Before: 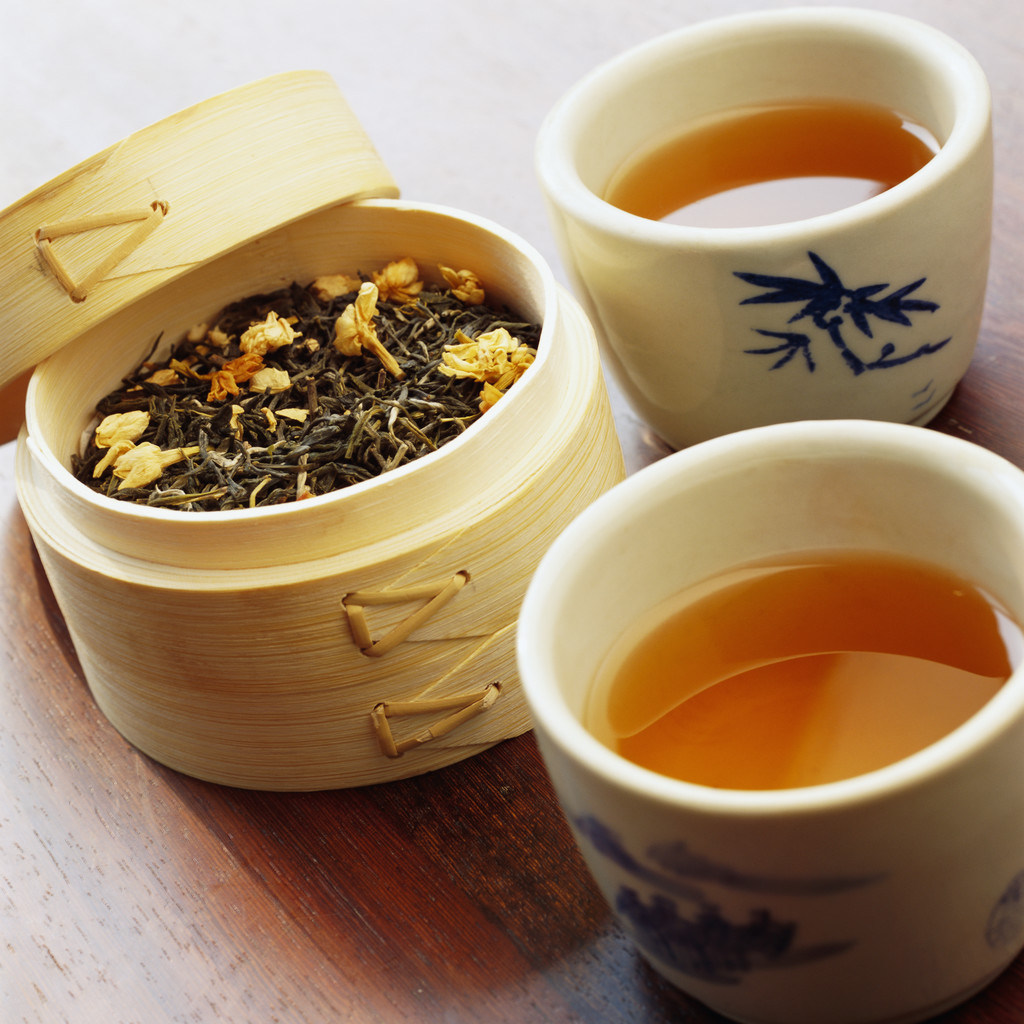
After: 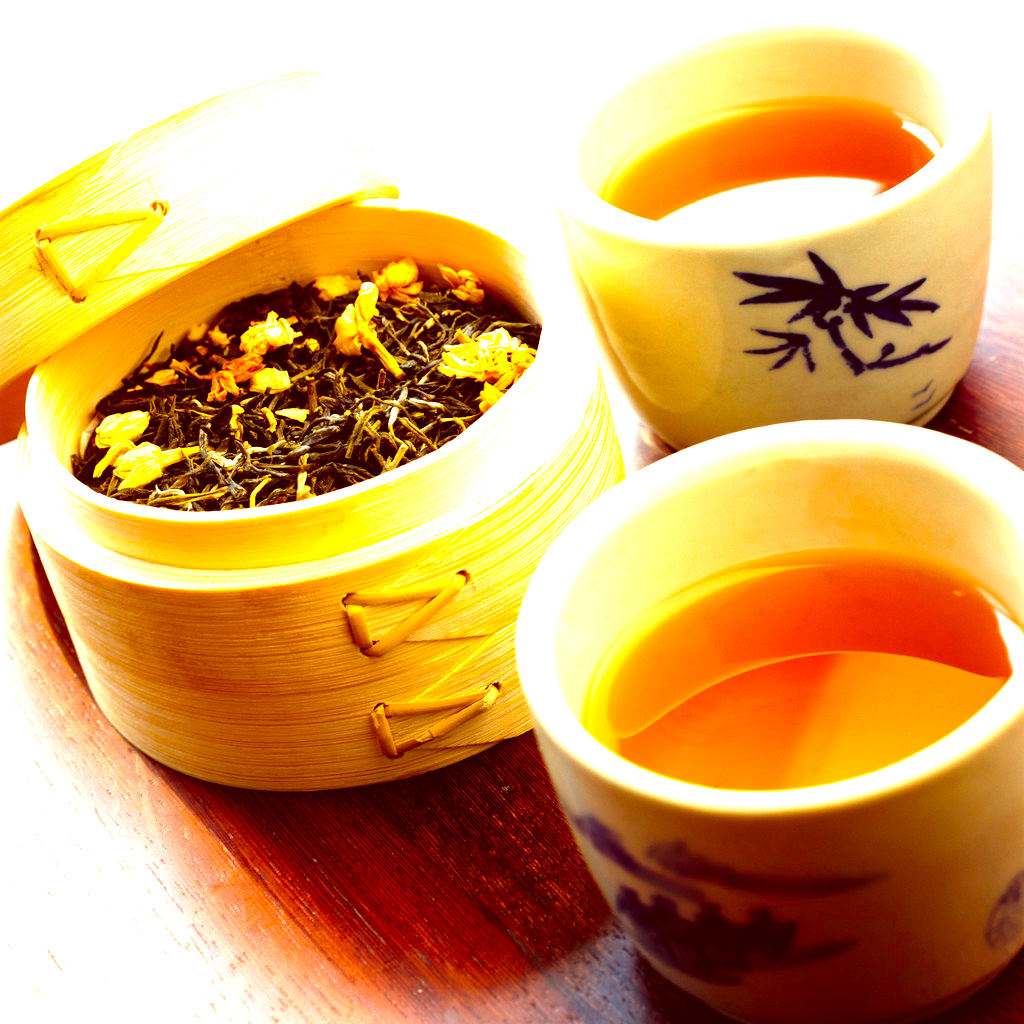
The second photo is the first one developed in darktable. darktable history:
tone equalizer: -8 EV -0.717 EV, -7 EV -0.733 EV, -6 EV -0.589 EV, -5 EV -0.378 EV, -3 EV 0.383 EV, -2 EV 0.6 EV, -1 EV 0.676 EV, +0 EV 0.768 EV, edges refinement/feathering 500, mask exposure compensation -1.57 EV, preserve details no
exposure: exposure 0.64 EV, compensate exposure bias true, compensate highlight preservation false
color balance rgb: linear chroma grading › global chroma 9.029%, perceptual saturation grading › global saturation 31.263%
color correction: highlights a* -7.01, highlights b* -0.153, shadows a* 20.8, shadows b* 12.51
